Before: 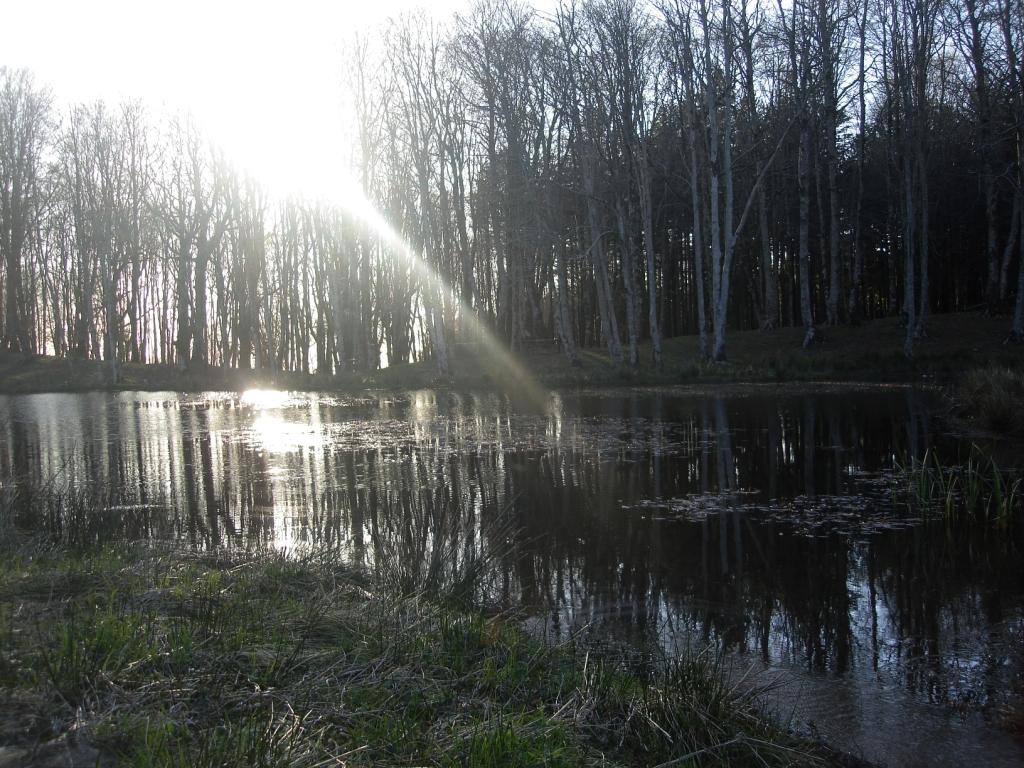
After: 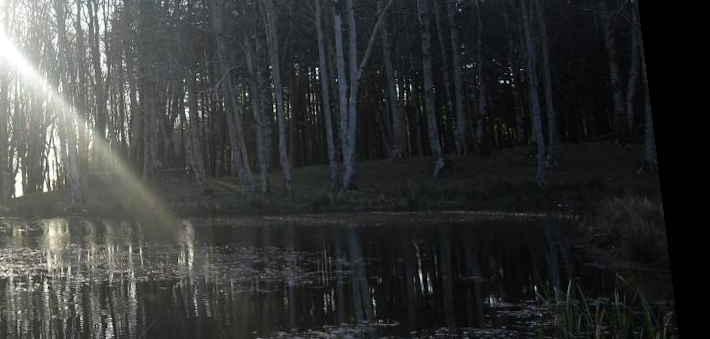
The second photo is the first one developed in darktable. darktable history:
rotate and perspective: rotation 0.128°, lens shift (vertical) -0.181, lens shift (horizontal) -0.044, shear 0.001, automatic cropping off
crop: left 36.005%, top 18.293%, right 0.31%, bottom 38.444%
